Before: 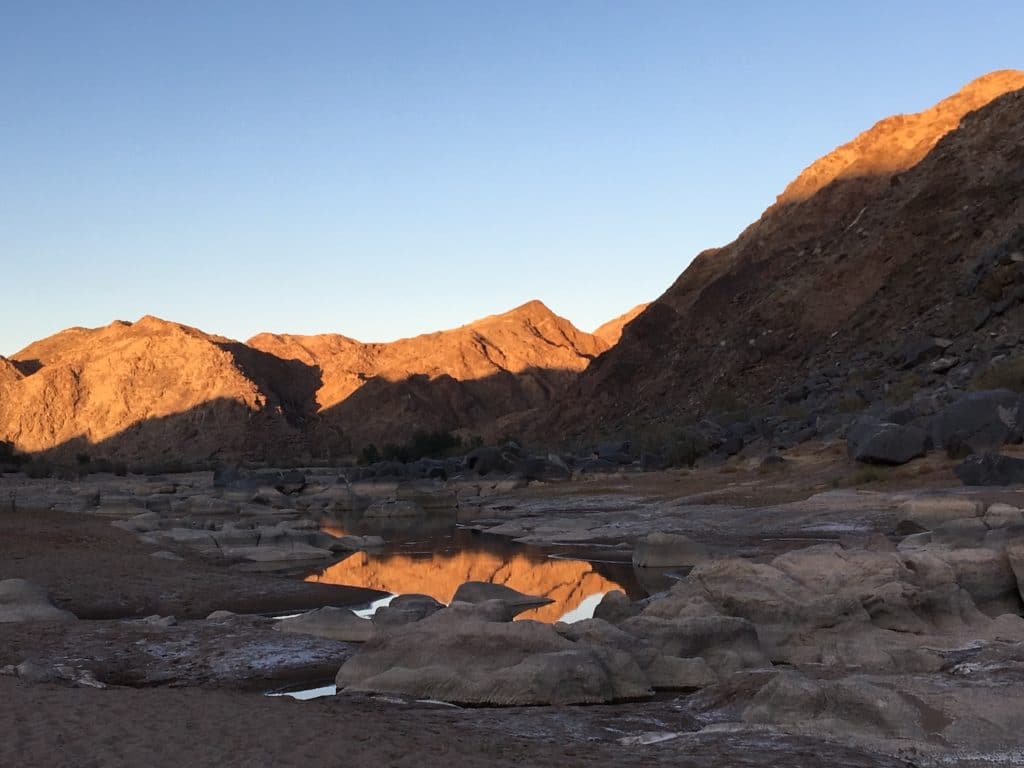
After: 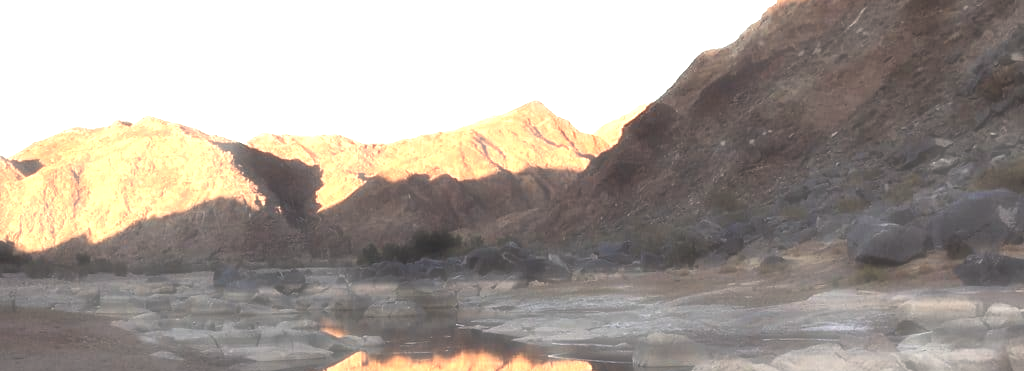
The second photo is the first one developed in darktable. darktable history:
crop and rotate: top 26.056%, bottom 25.543%
exposure: black level correction 0.001, exposure 1.398 EV, compensate exposure bias true, compensate highlight preservation false
color correction: highlights a* -0.95, highlights b* 4.5, shadows a* 3.55
contrast brightness saturation: saturation -0.05
haze removal: strength -0.9, distance 0.225, compatibility mode true, adaptive false
